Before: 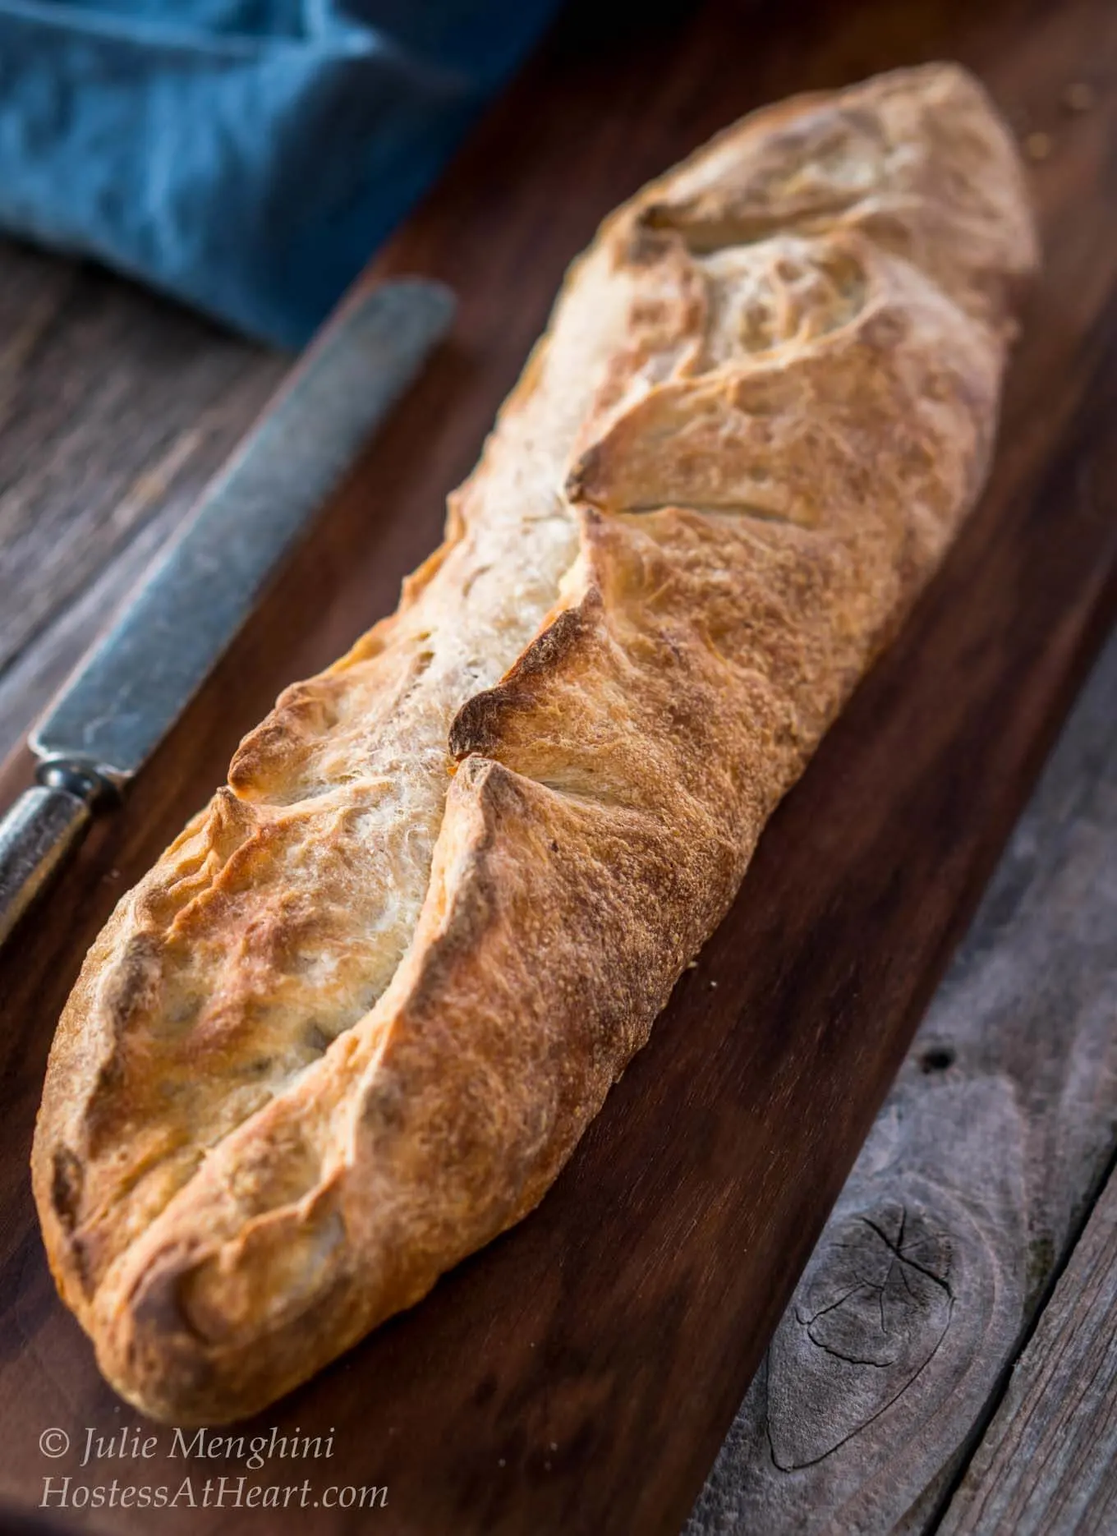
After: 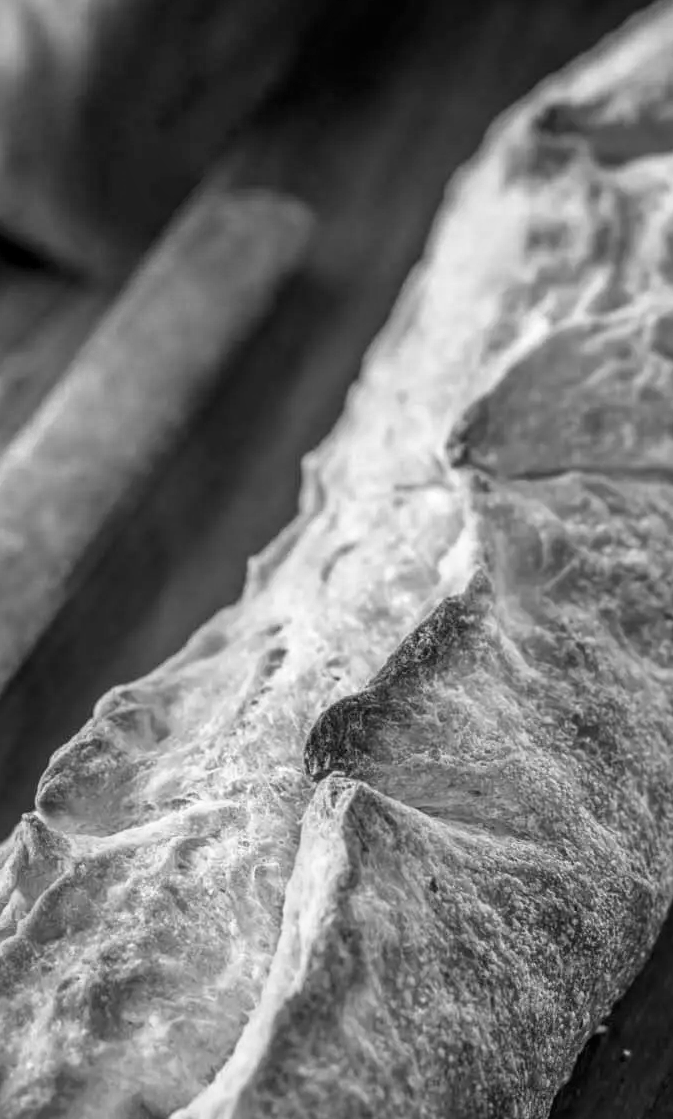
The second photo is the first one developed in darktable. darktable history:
local contrast: detail 130%
shadows and highlights: shadows 25.69, highlights -25.85
velvia: on, module defaults
color zones: curves: ch0 [(0, 0.613) (0.01, 0.613) (0.245, 0.448) (0.498, 0.529) (0.642, 0.665) (0.879, 0.777) (0.99, 0.613)]; ch1 [(0, 0) (0.143, 0) (0.286, 0) (0.429, 0) (0.571, 0) (0.714, 0) (0.857, 0)]
crop: left 17.829%, top 7.805%, right 32.625%, bottom 32.312%
